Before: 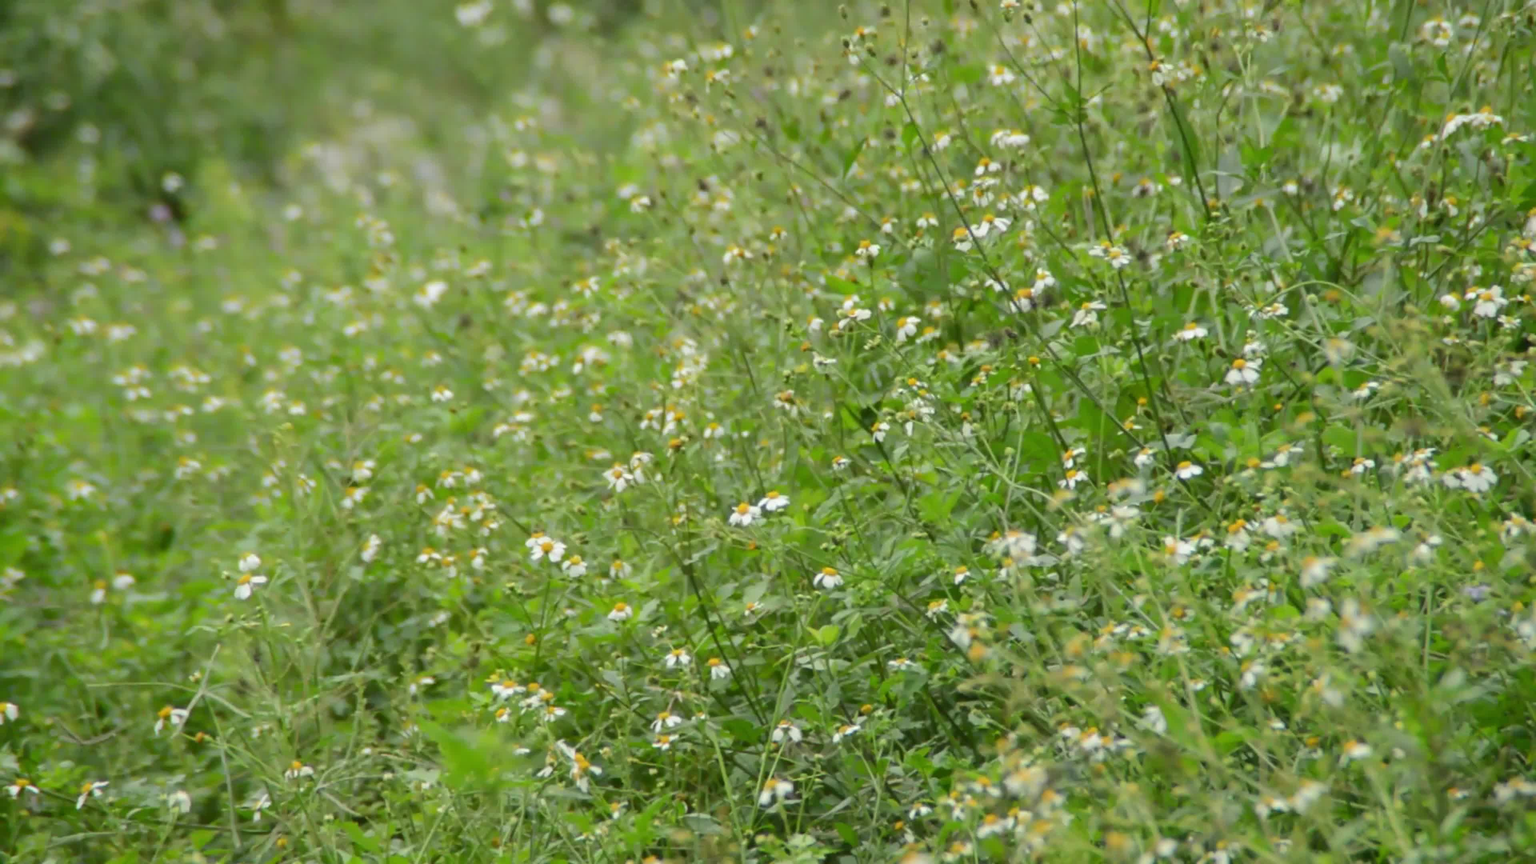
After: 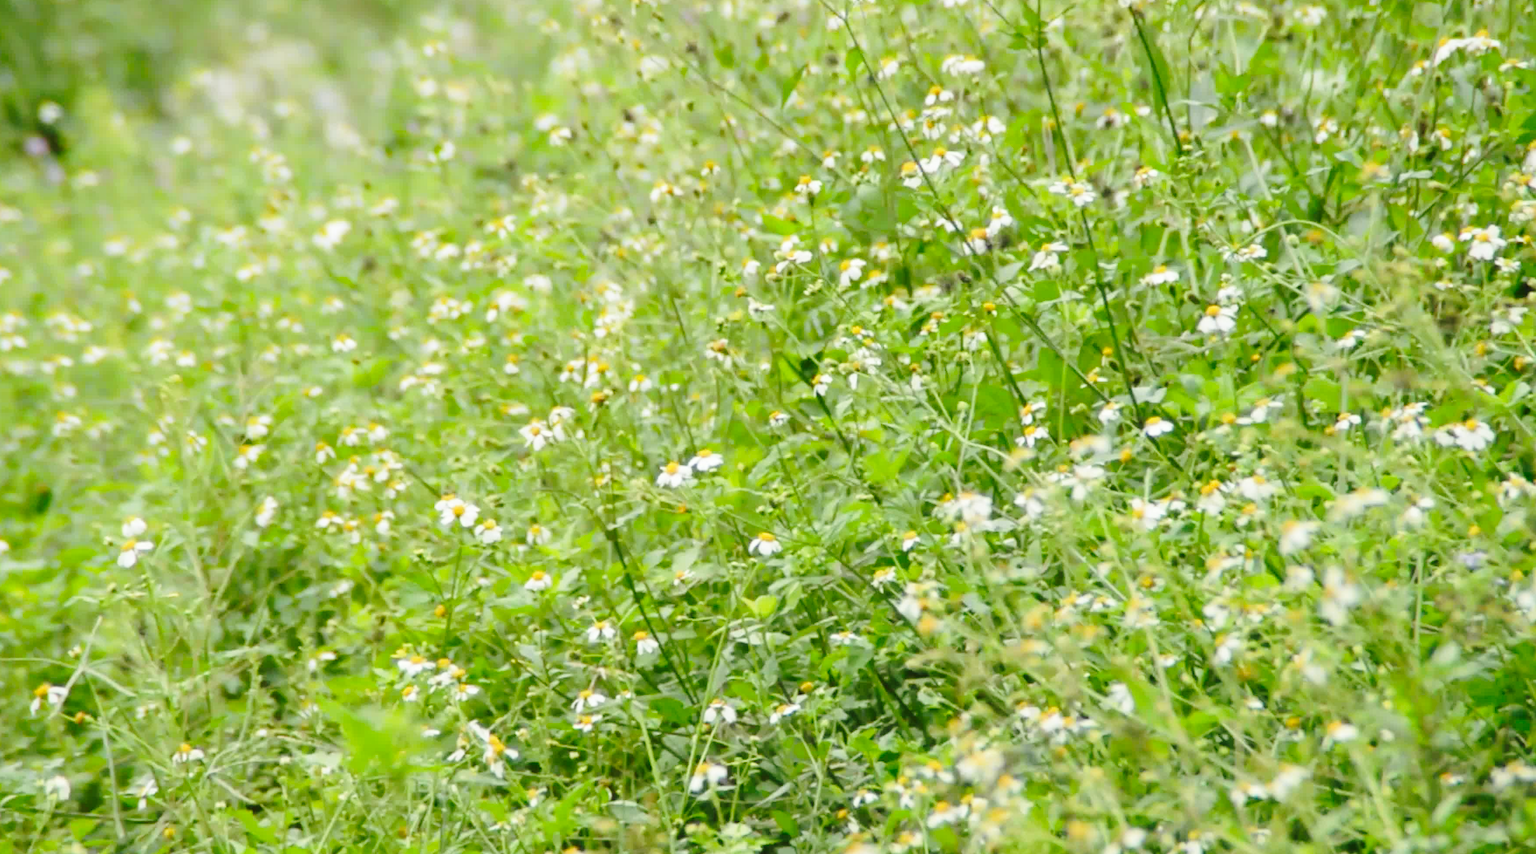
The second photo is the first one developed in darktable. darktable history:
crop and rotate: left 8.262%, top 9.226%
base curve: curves: ch0 [(0, 0) (0.028, 0.03) (0.121, 0.232) (0.46, 0.748) (0.859, 0.968) (1, 1)], preserve colors none
